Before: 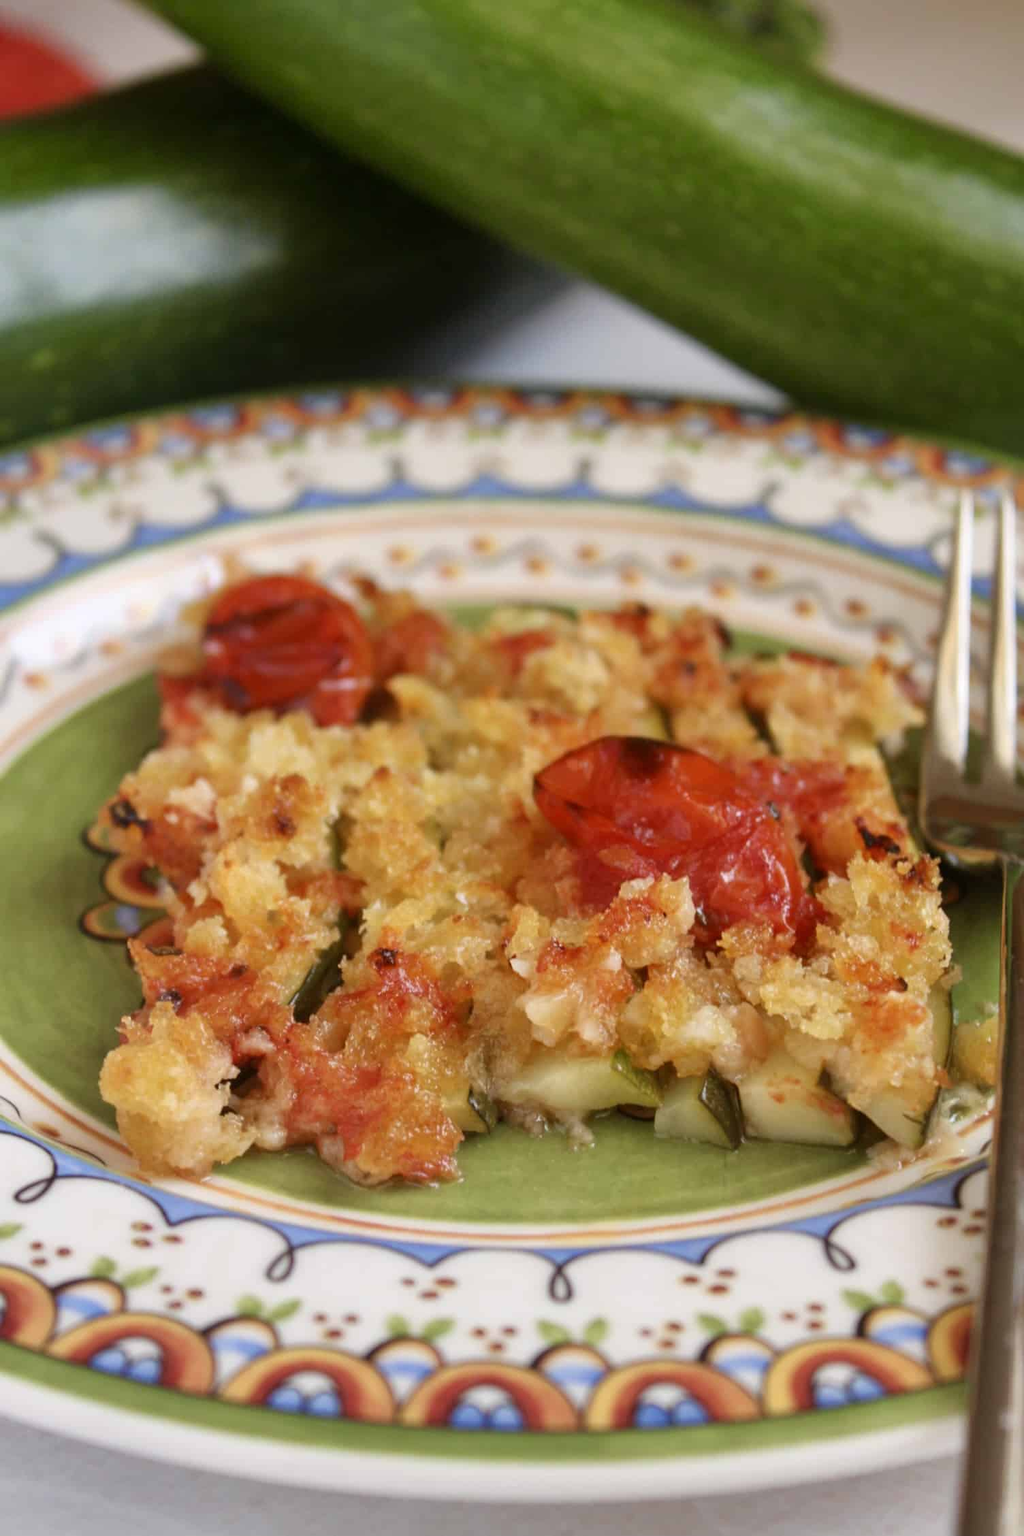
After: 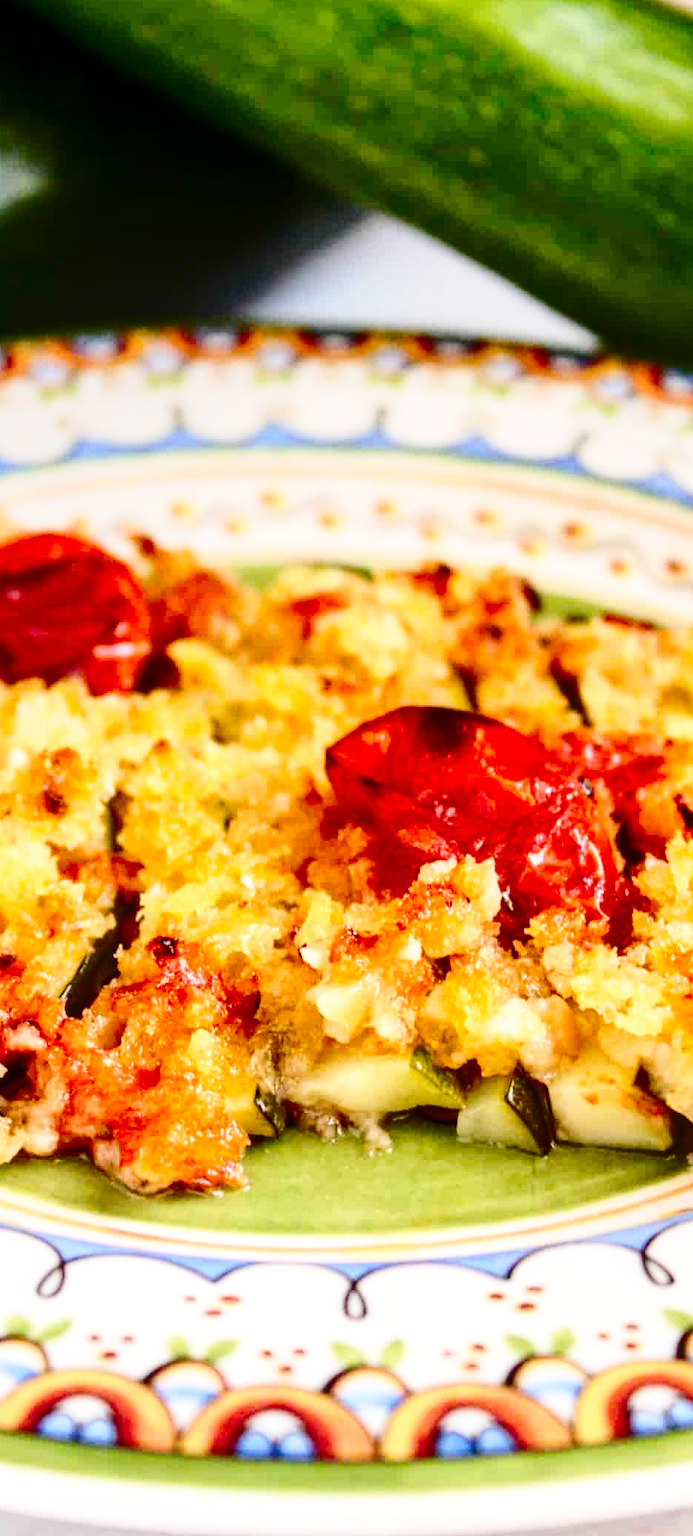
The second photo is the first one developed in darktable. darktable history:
base curve: curves: ch0 [(0, 0) (0.028, 0.03) (0.121, 0.232) (0.46, 0.748) (0.859, 0.968) (1, 1)], preserve colors none
crop and rotate: left 22.918%, top 5.629%, right 14.711%, bottom 2.247%
contrast brightness saturation: contrast 0.32, brightness -0.08, saturation 0.17
local contrast: on, module defaults
